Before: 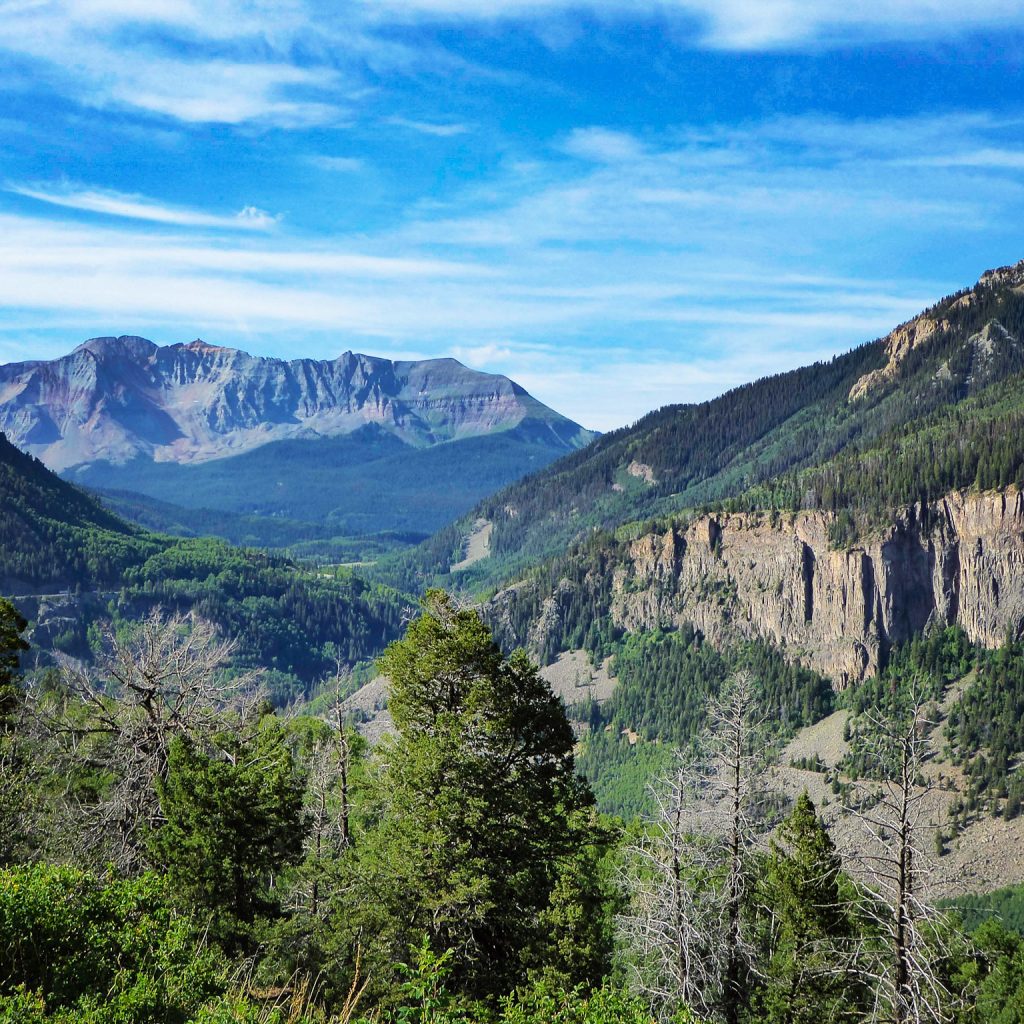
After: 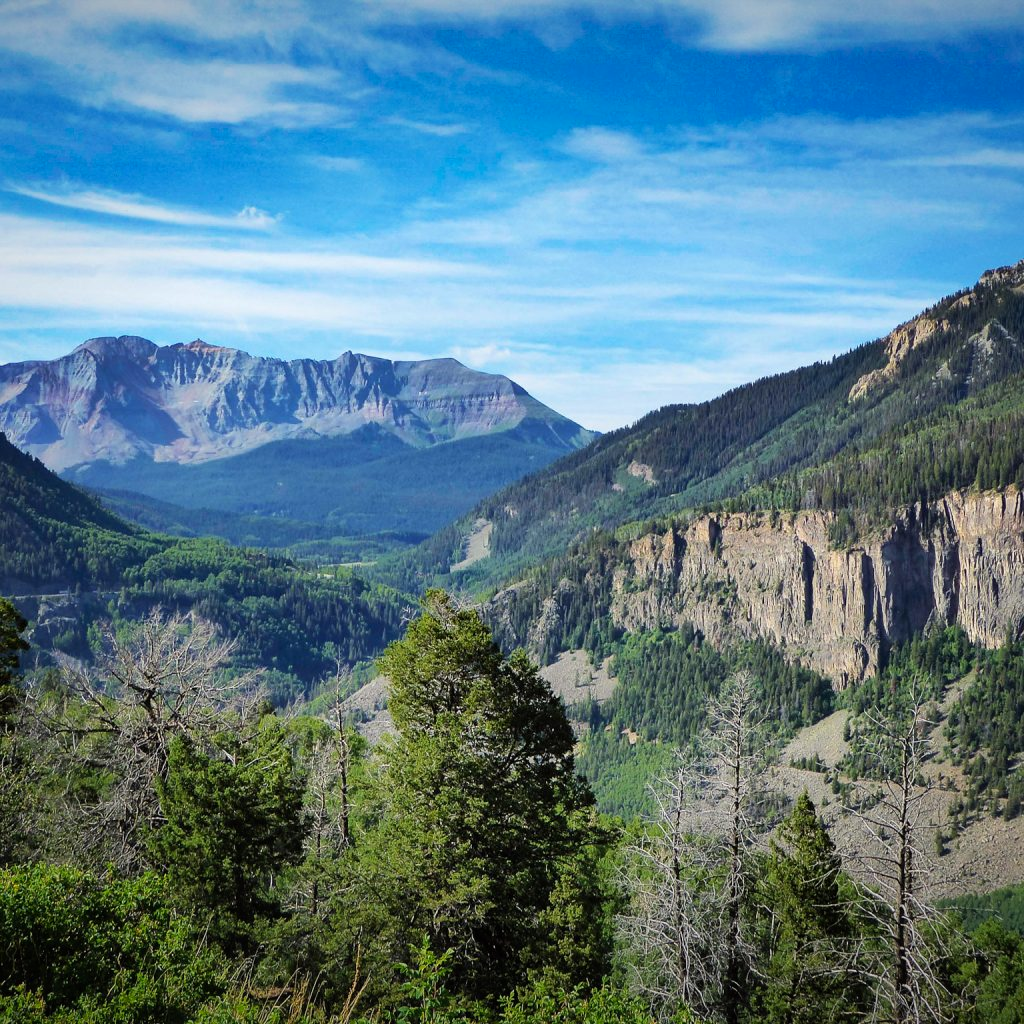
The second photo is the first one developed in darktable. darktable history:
vignetting: fall-off start 98.16%, fall-off radius 101.17%, saturation 0.04, width/height ratio 1.427
